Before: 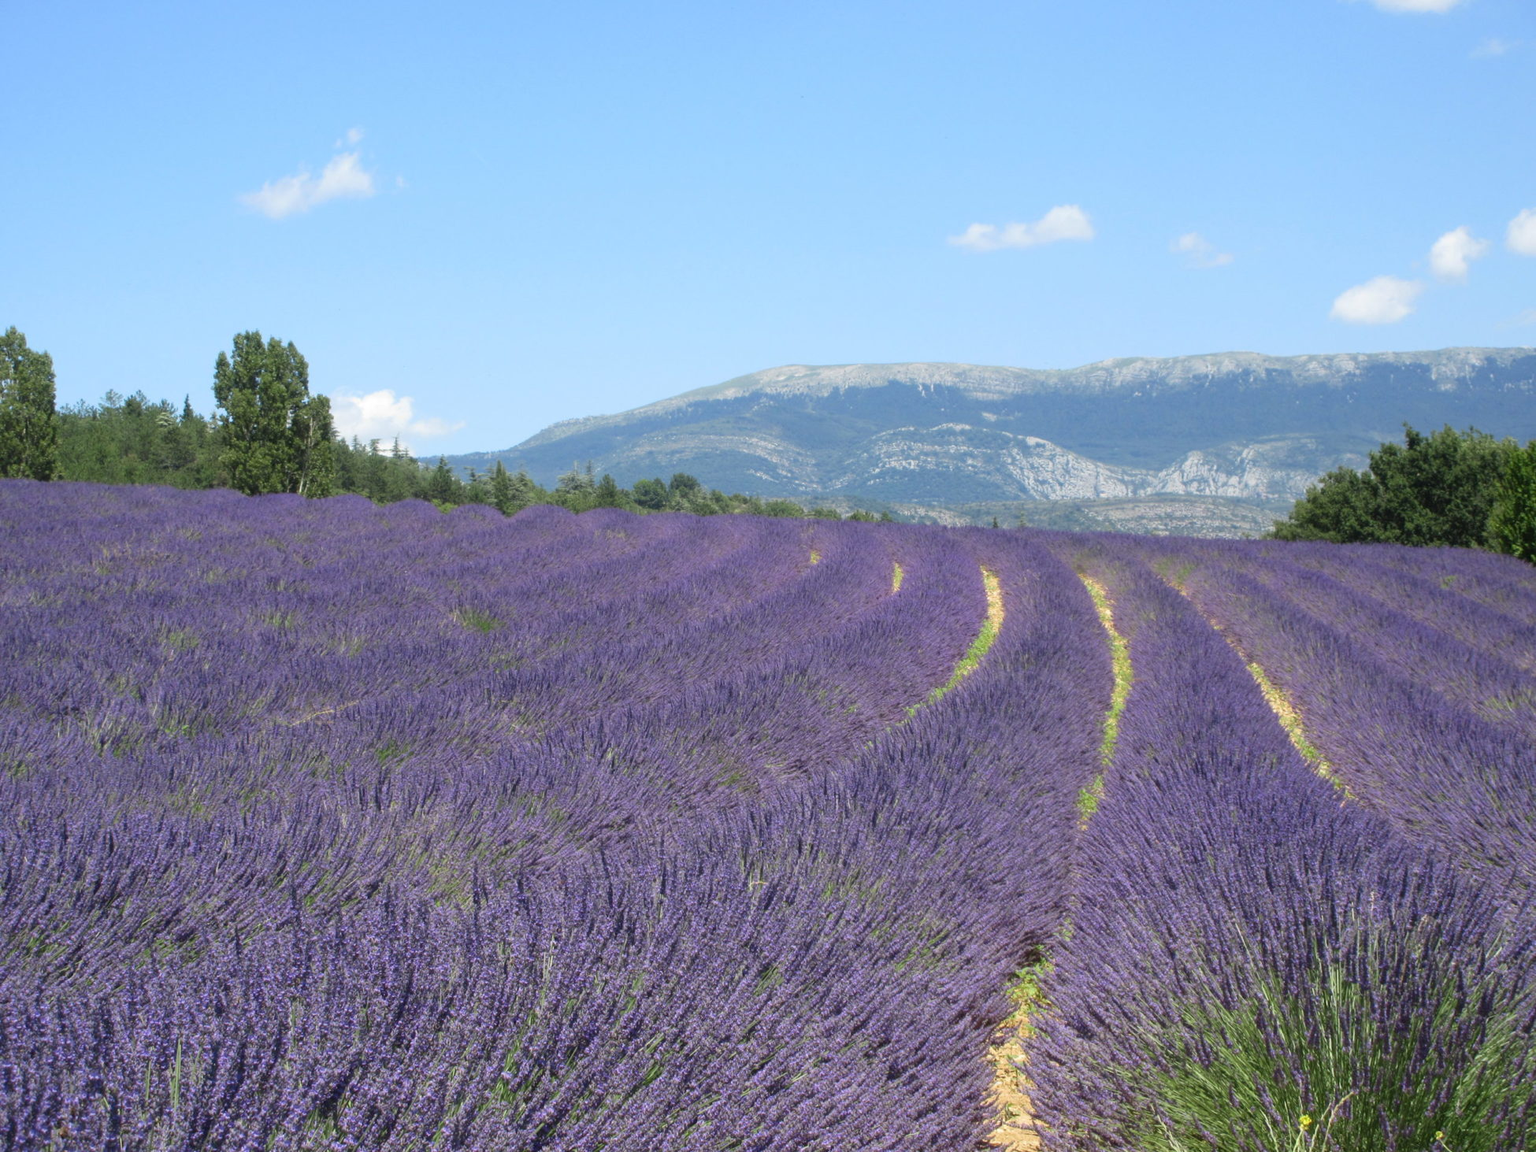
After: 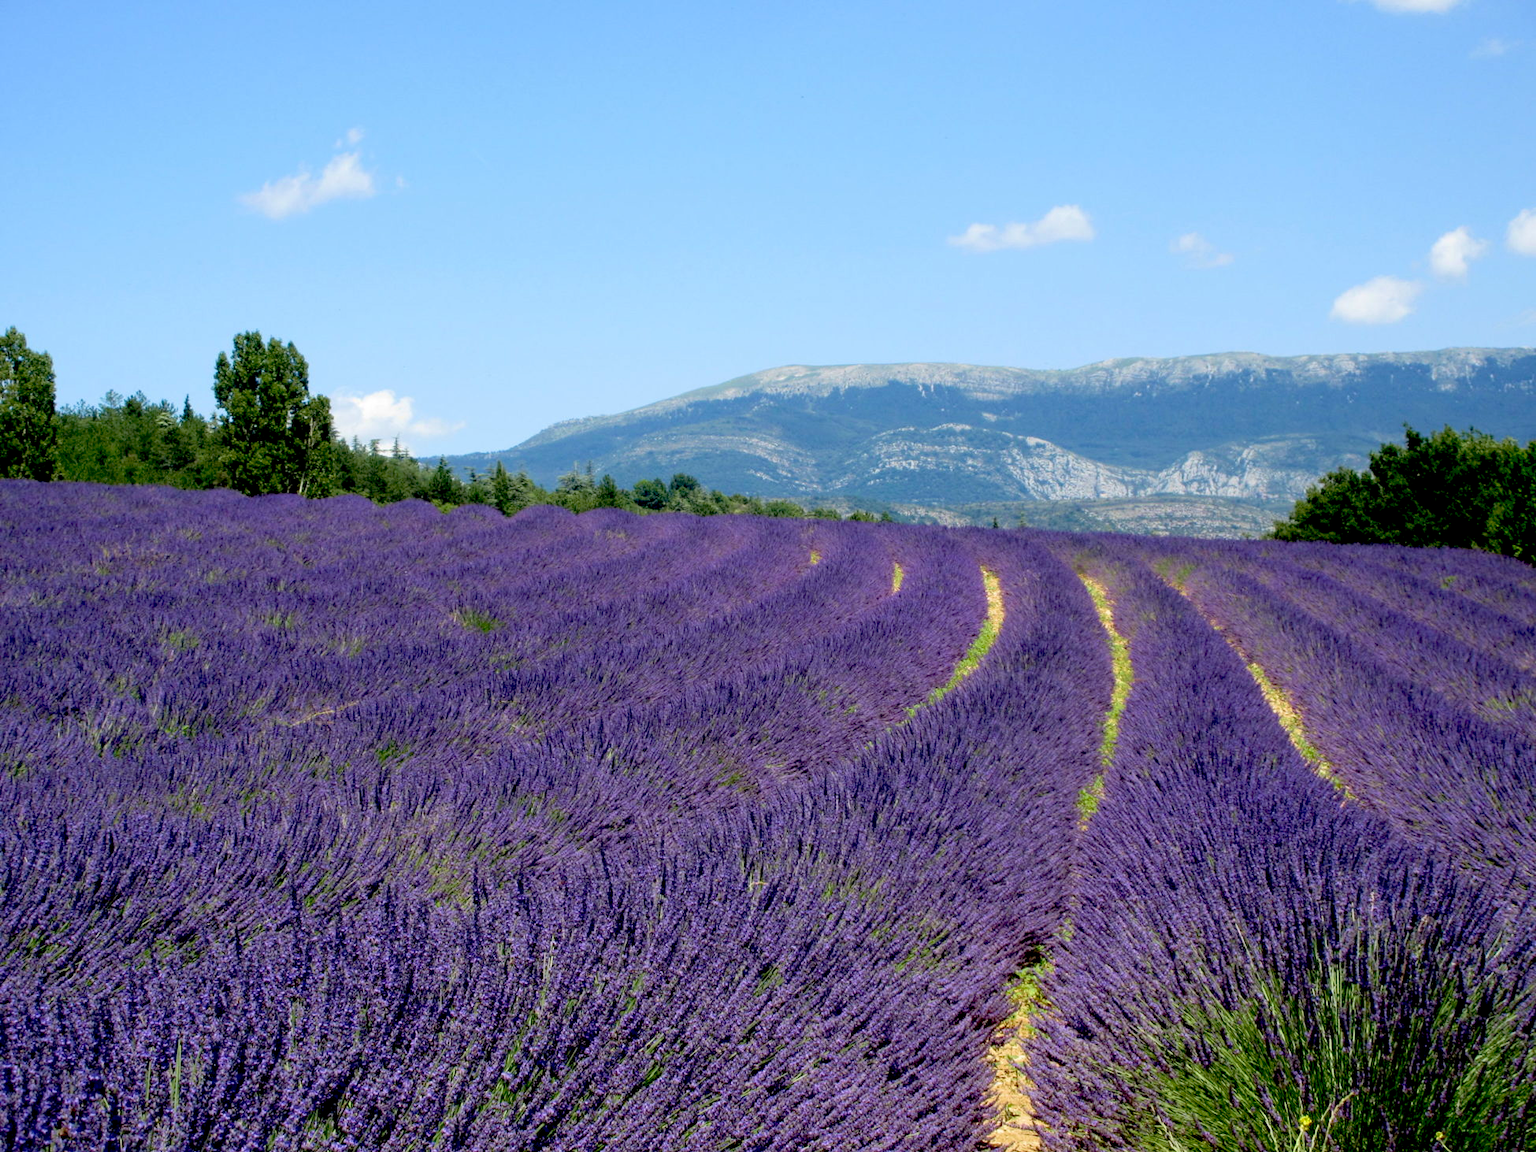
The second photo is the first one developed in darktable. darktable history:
exposure: black level correction 0.056, compensate highlight preservation false
velvia: on, module defaults
